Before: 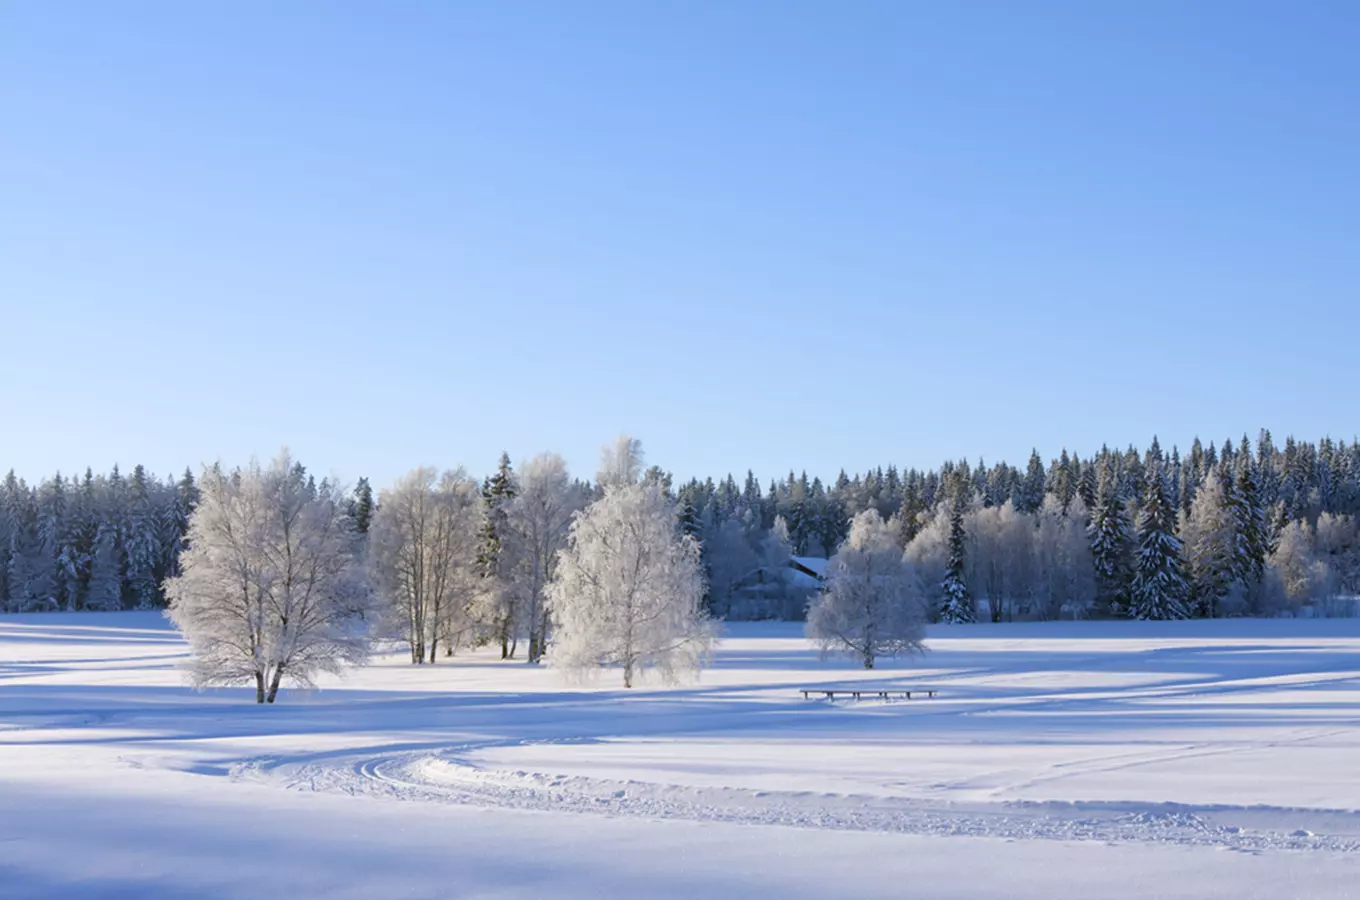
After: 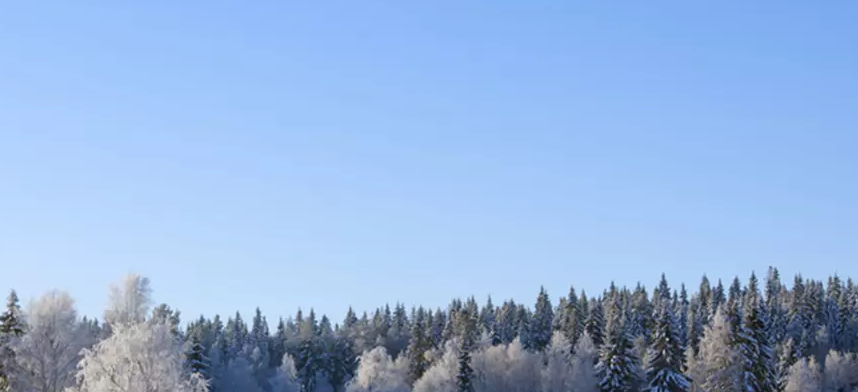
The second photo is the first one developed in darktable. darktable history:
crop: left 36.191%, top 18.026%, right 0.685%, bottom 38.413%
